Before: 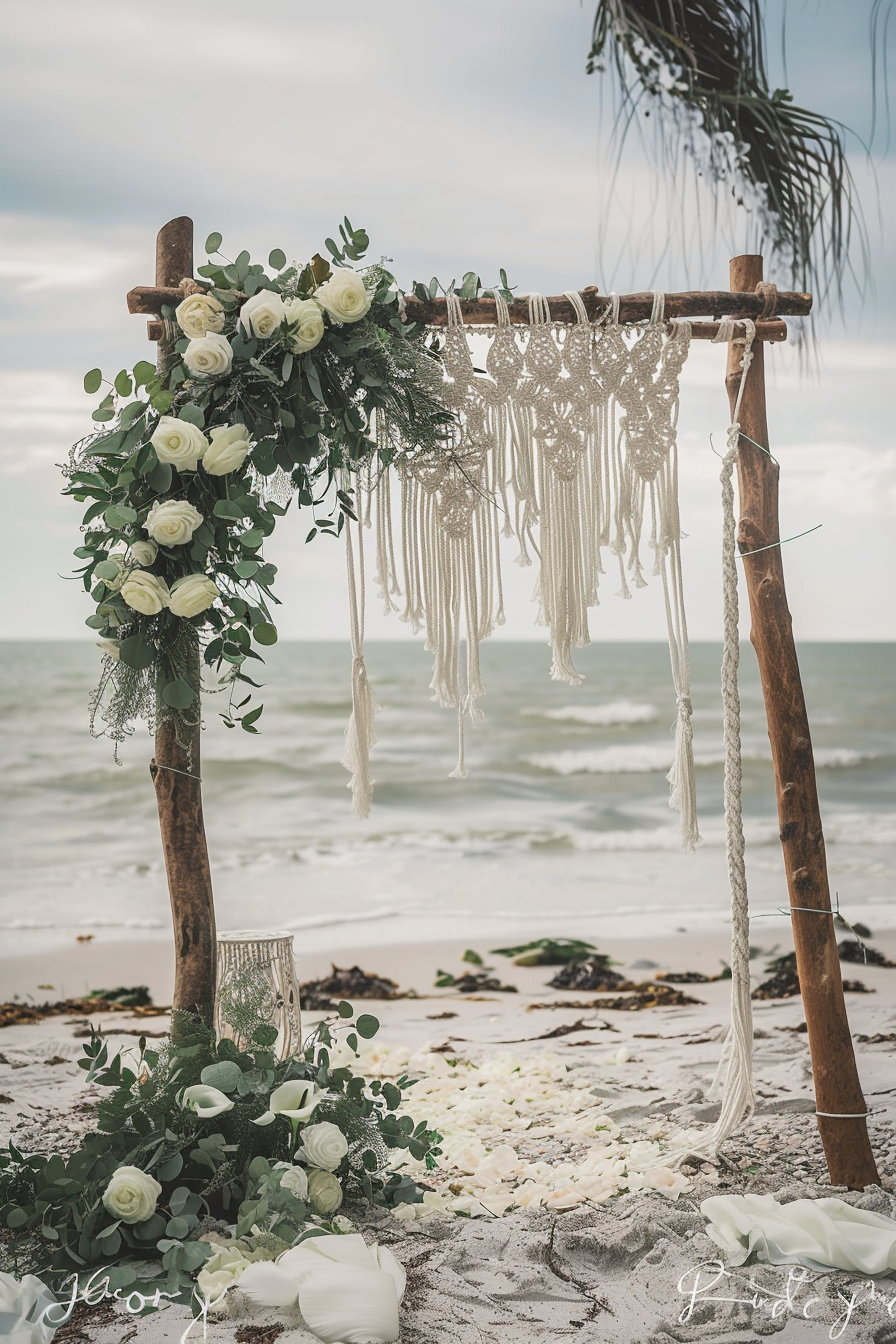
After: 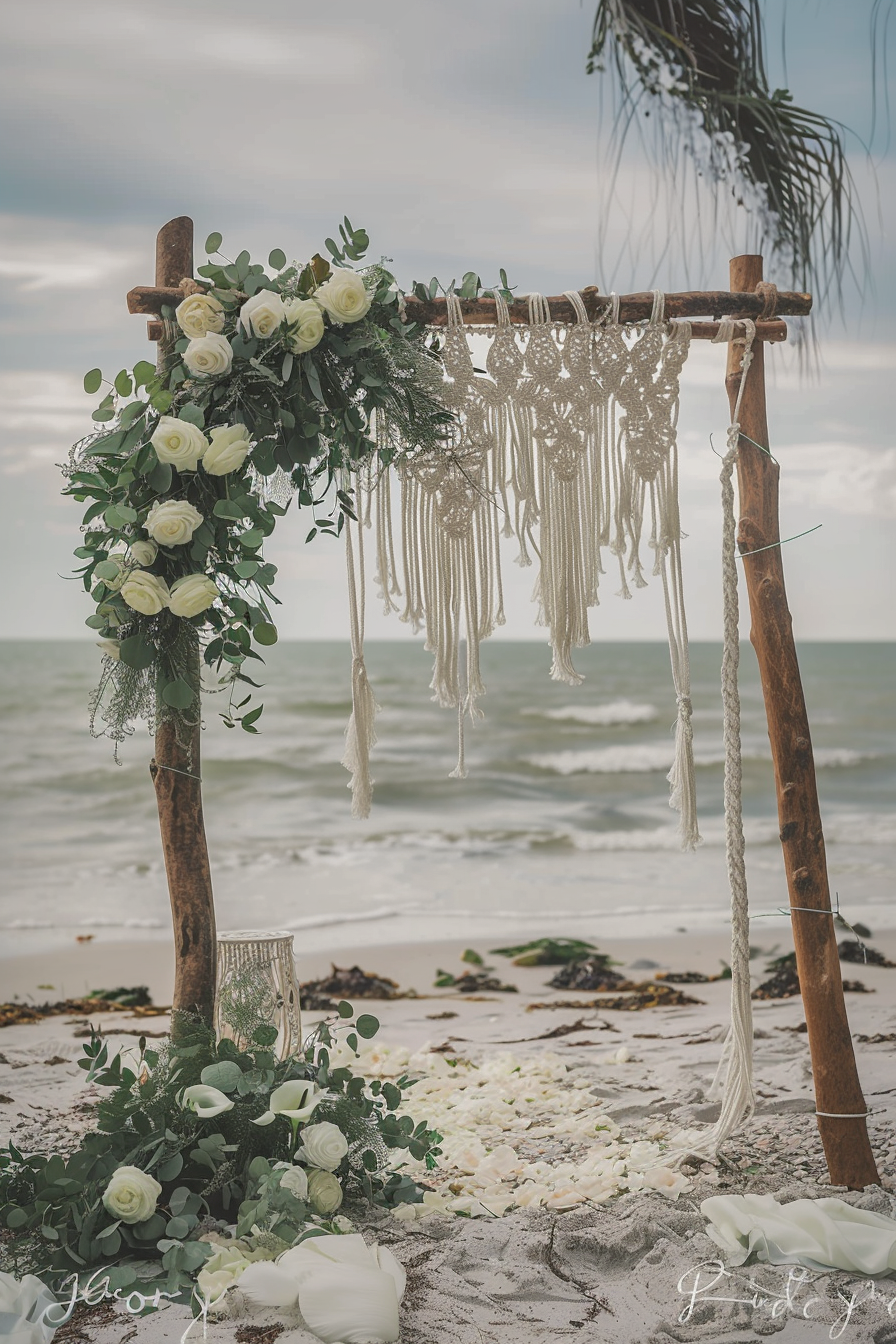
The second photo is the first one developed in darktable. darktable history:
shadows and highlights: shadows 40.27, highlights -59.94
